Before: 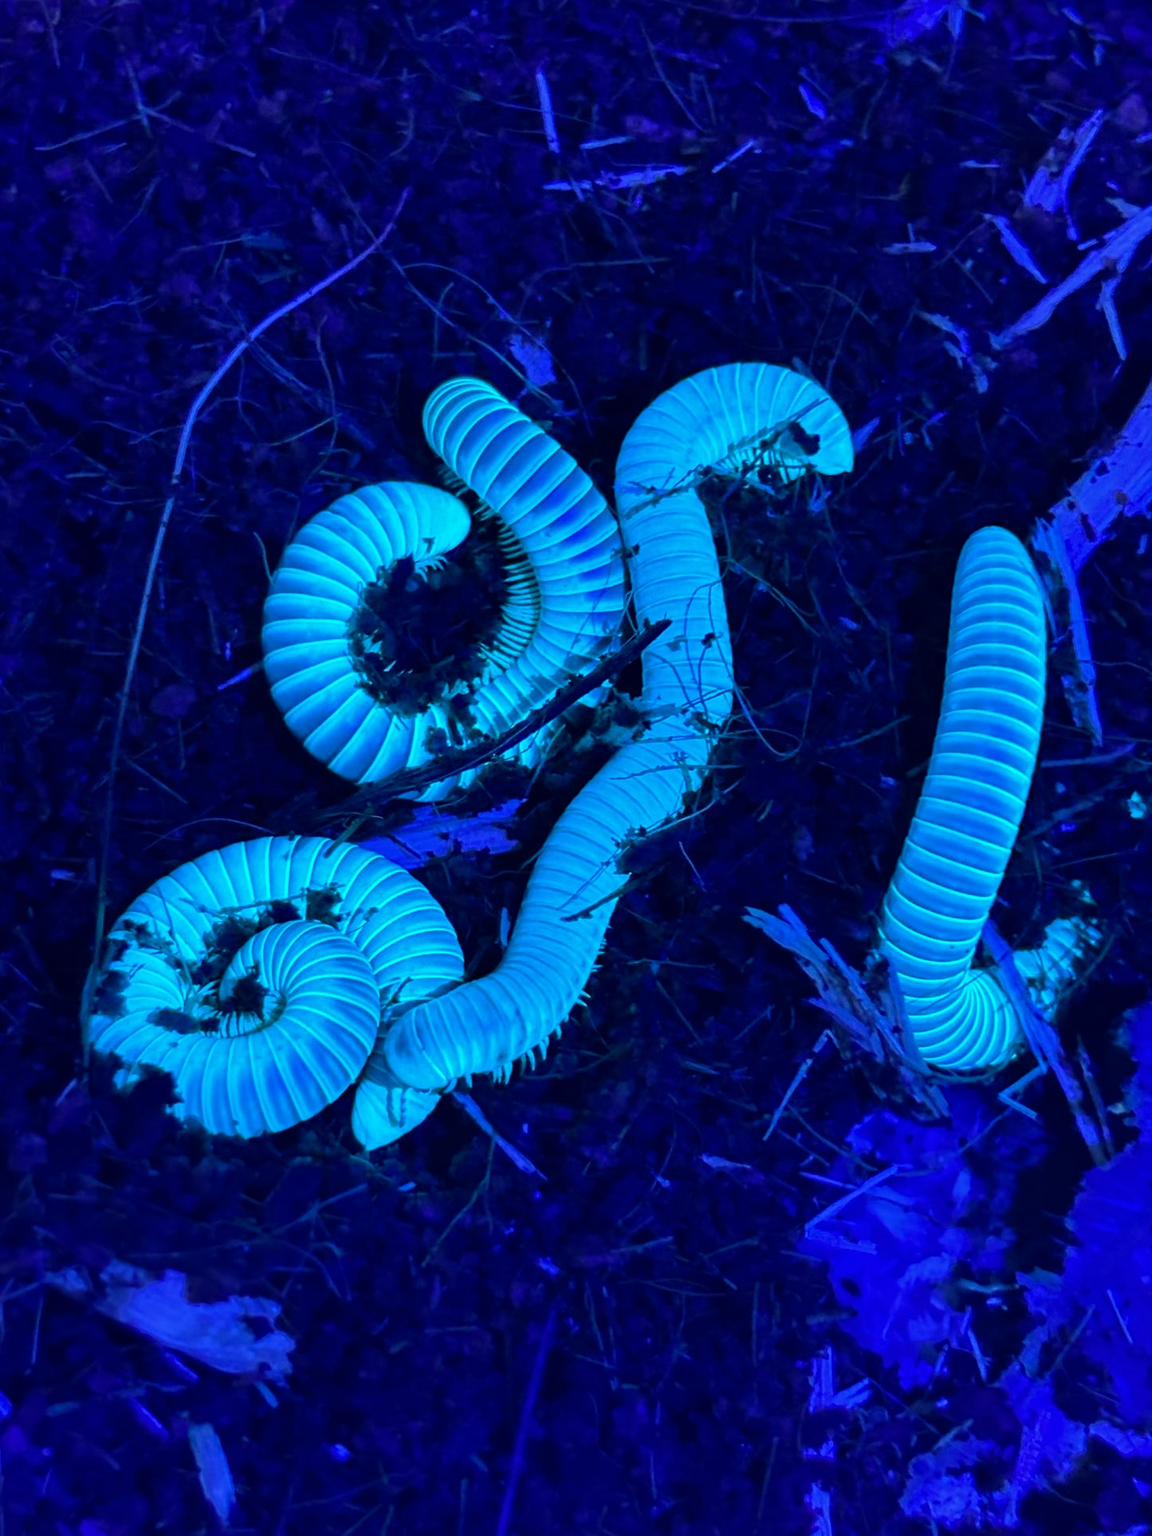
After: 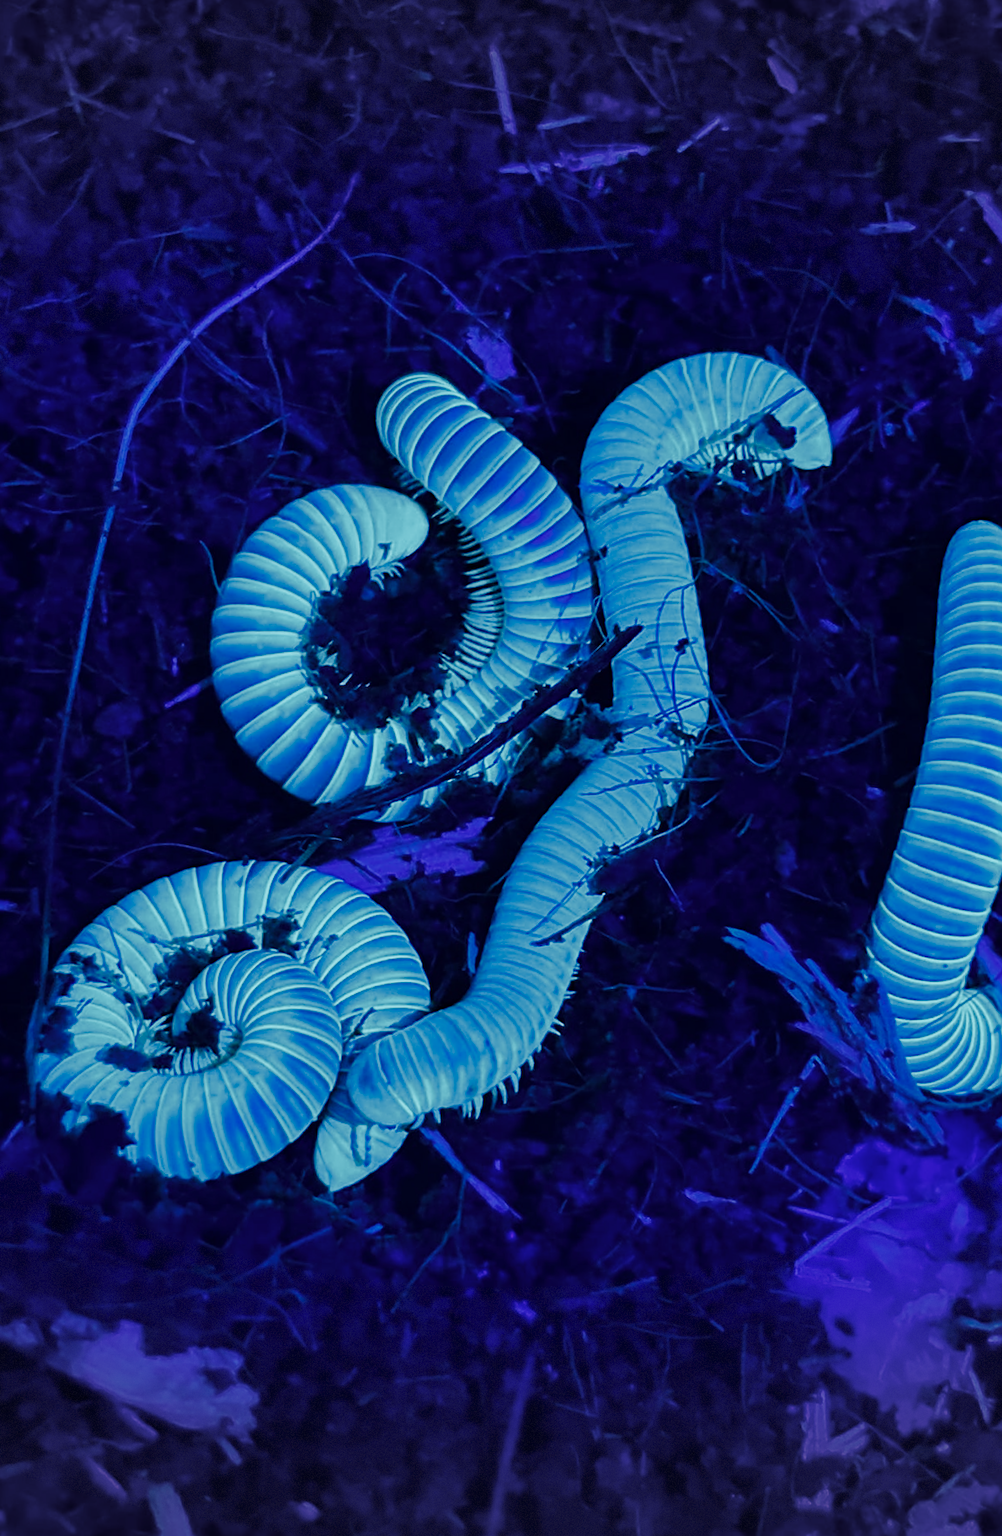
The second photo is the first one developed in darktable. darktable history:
base curve: curves: ch0 [(0, 0) (0.032, 0.025) (0.121, 0.166) (0.206, 0.329) (0.605, 0.79) (1, 1)], preserve colors none
crop and rotate: angle 1°, left 4.281%, top 0.642%, right 11.383%, bottom 2.486%
sharpen: on, module defaults
vignetting: fall-off start 100%, brightness -0.406, saturation -0.3, width/height ratio 1.324, dithering 8-bit output, unbound false
color zones: curves: ch0 [(0, 0.5) (0.125, 0.4) (0.25, 0.5) (0.375, 0.4) (0.5, 0.4) (0.625, 0.35) (0.75, 0.35) (0.875, 0.5)]; ch1 [(0, 0.35) (0.125, 0.45) (0.25, 0.35) (0.375, 0.35) (0.5, 0.35) (0.625, 0.35) (0.75, 0.45) (0.875, 0.35)]; ch2 [(0, 0.6) (0.125, 0.5) (0.25, 0.5) (0.375, 0.6) (0.5, 0.6) (0.625, 0.5) (0.75, 0.5) (0.875, 0.5)]
